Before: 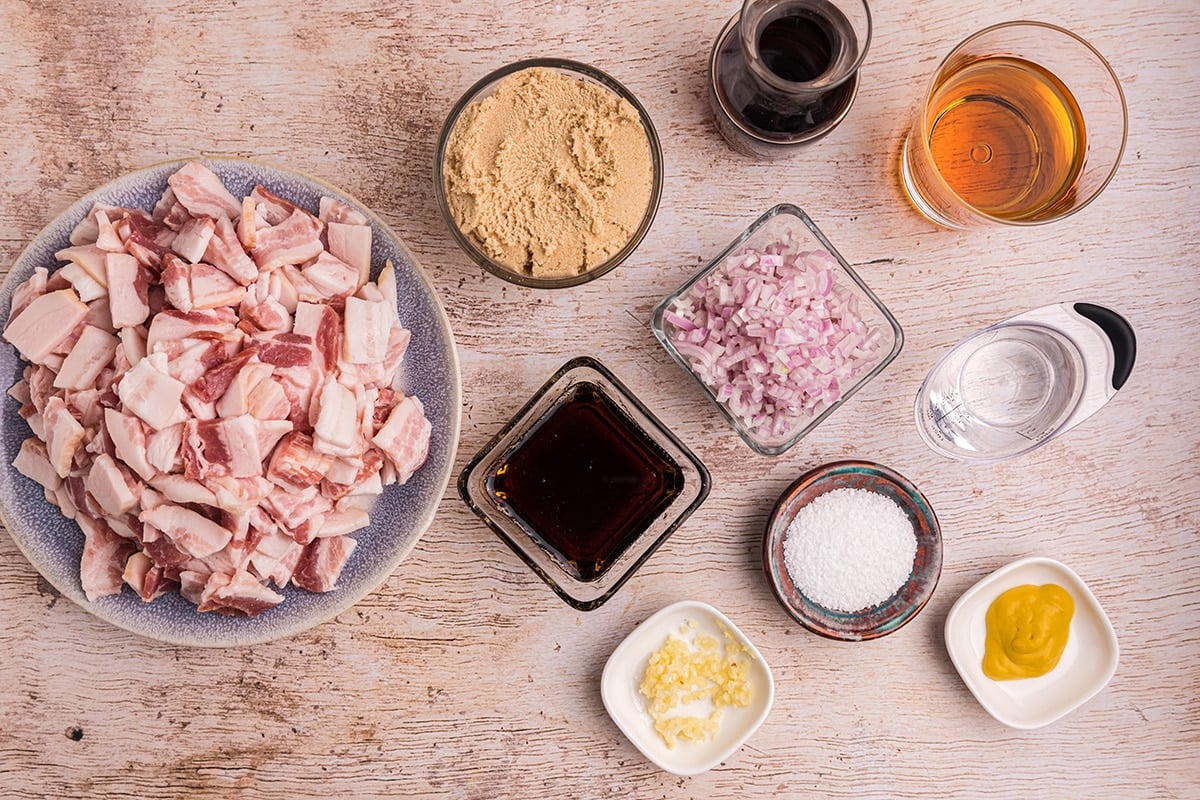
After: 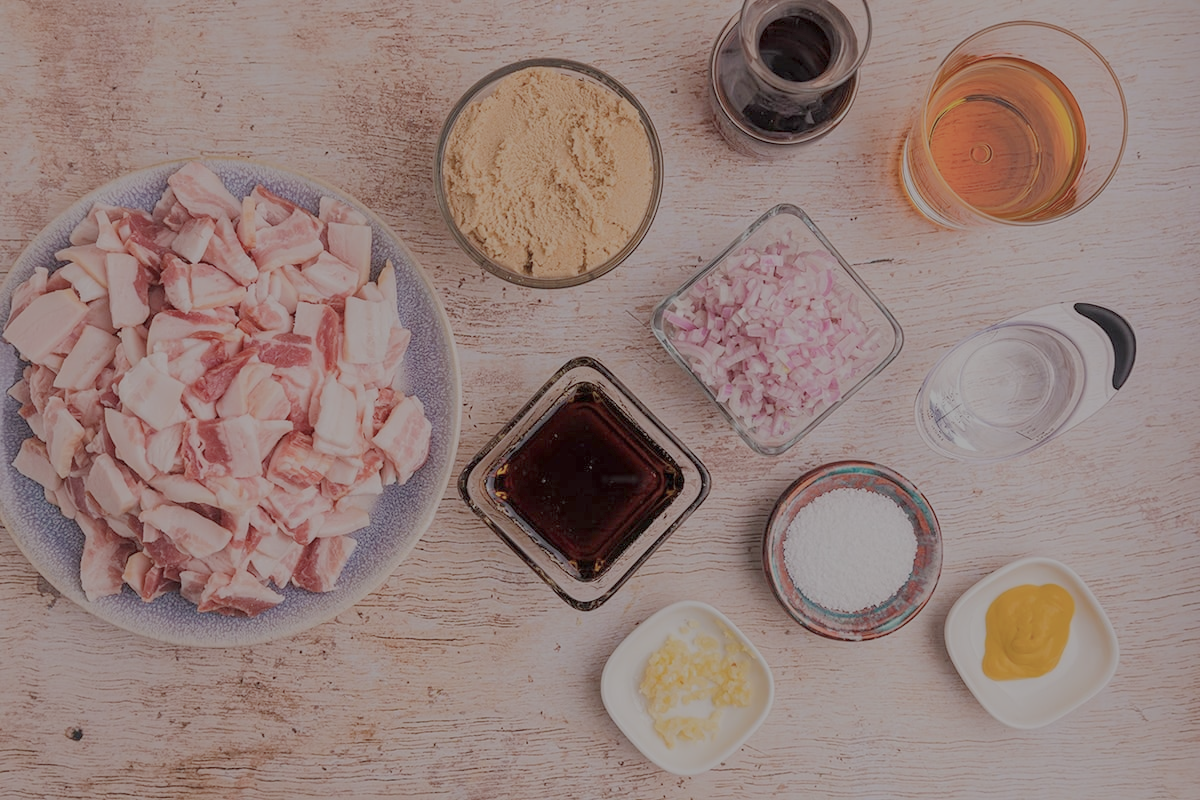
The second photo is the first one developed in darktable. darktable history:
filmic rgb: black relative exposure -15.93 EV, white relative exposure 7.94 EV, hardness 4.16, latitude 49.22%, contrast 0.515
